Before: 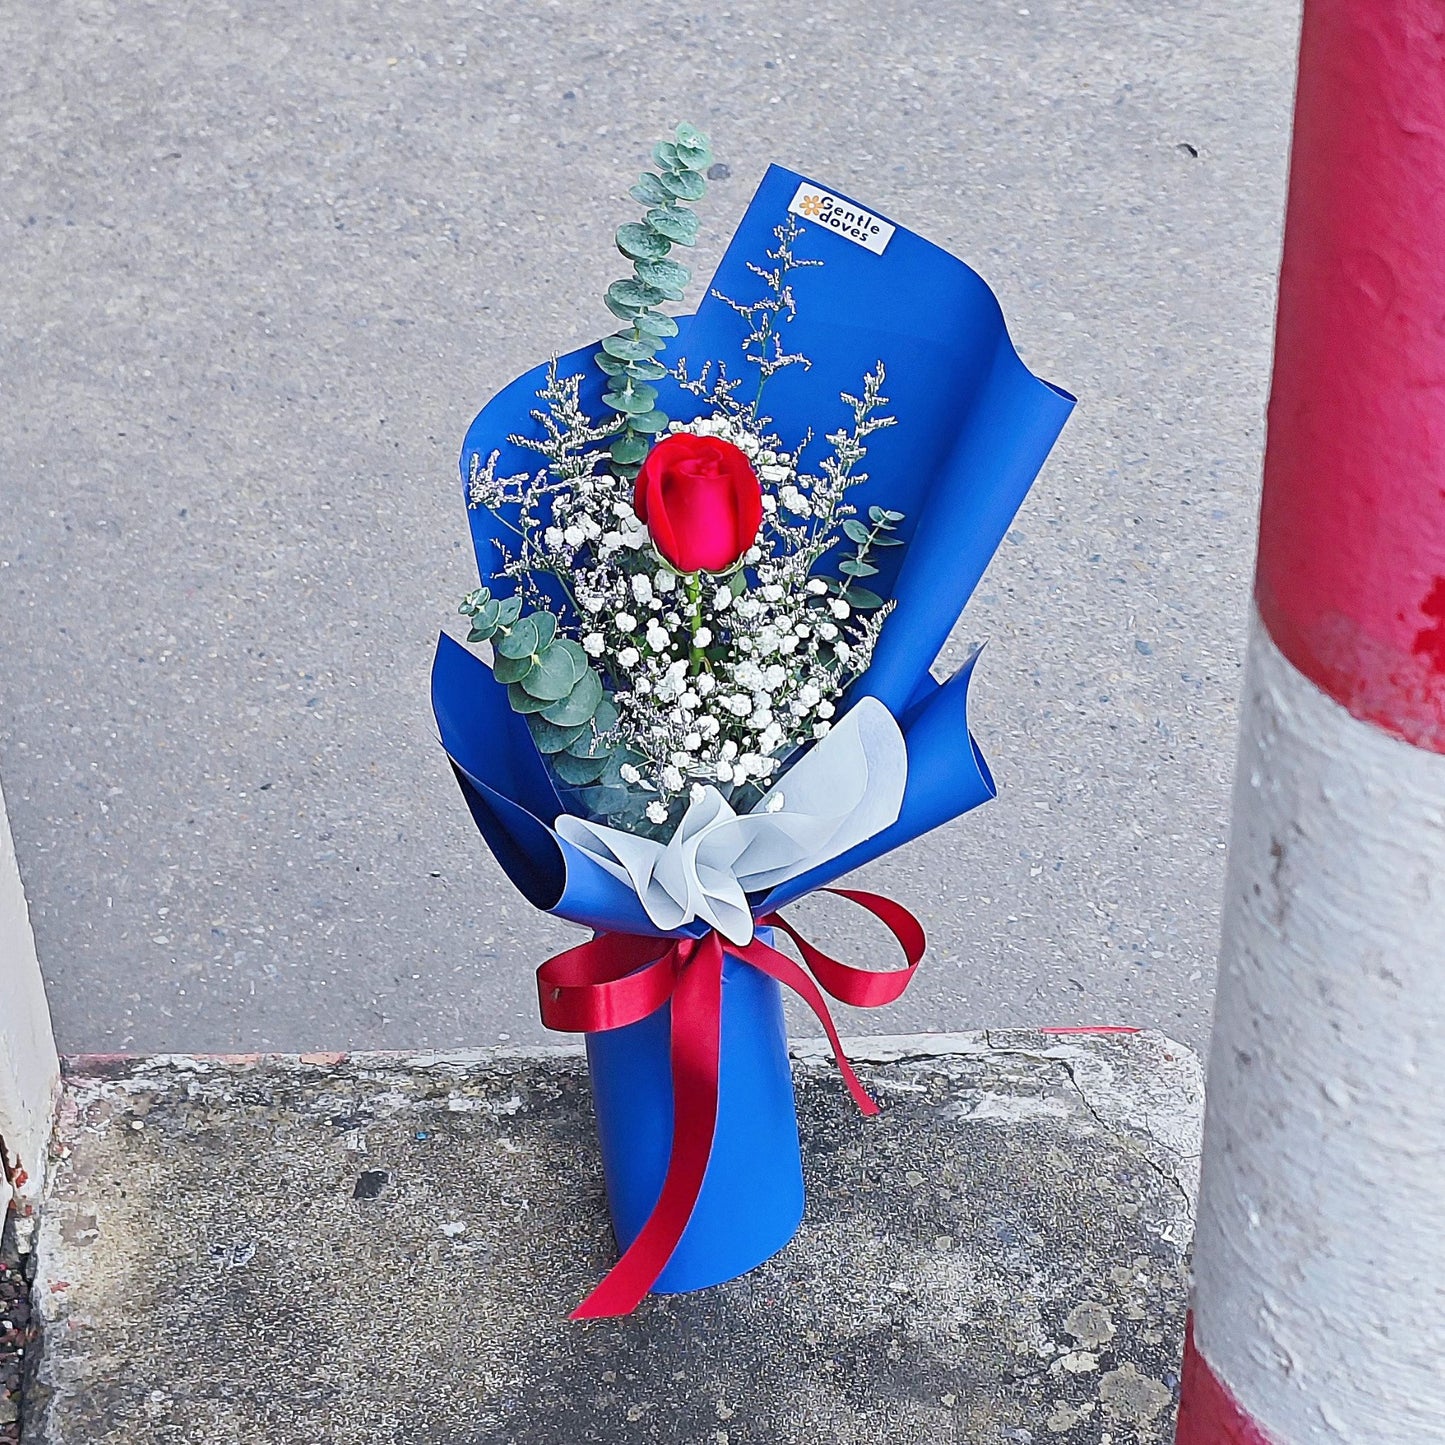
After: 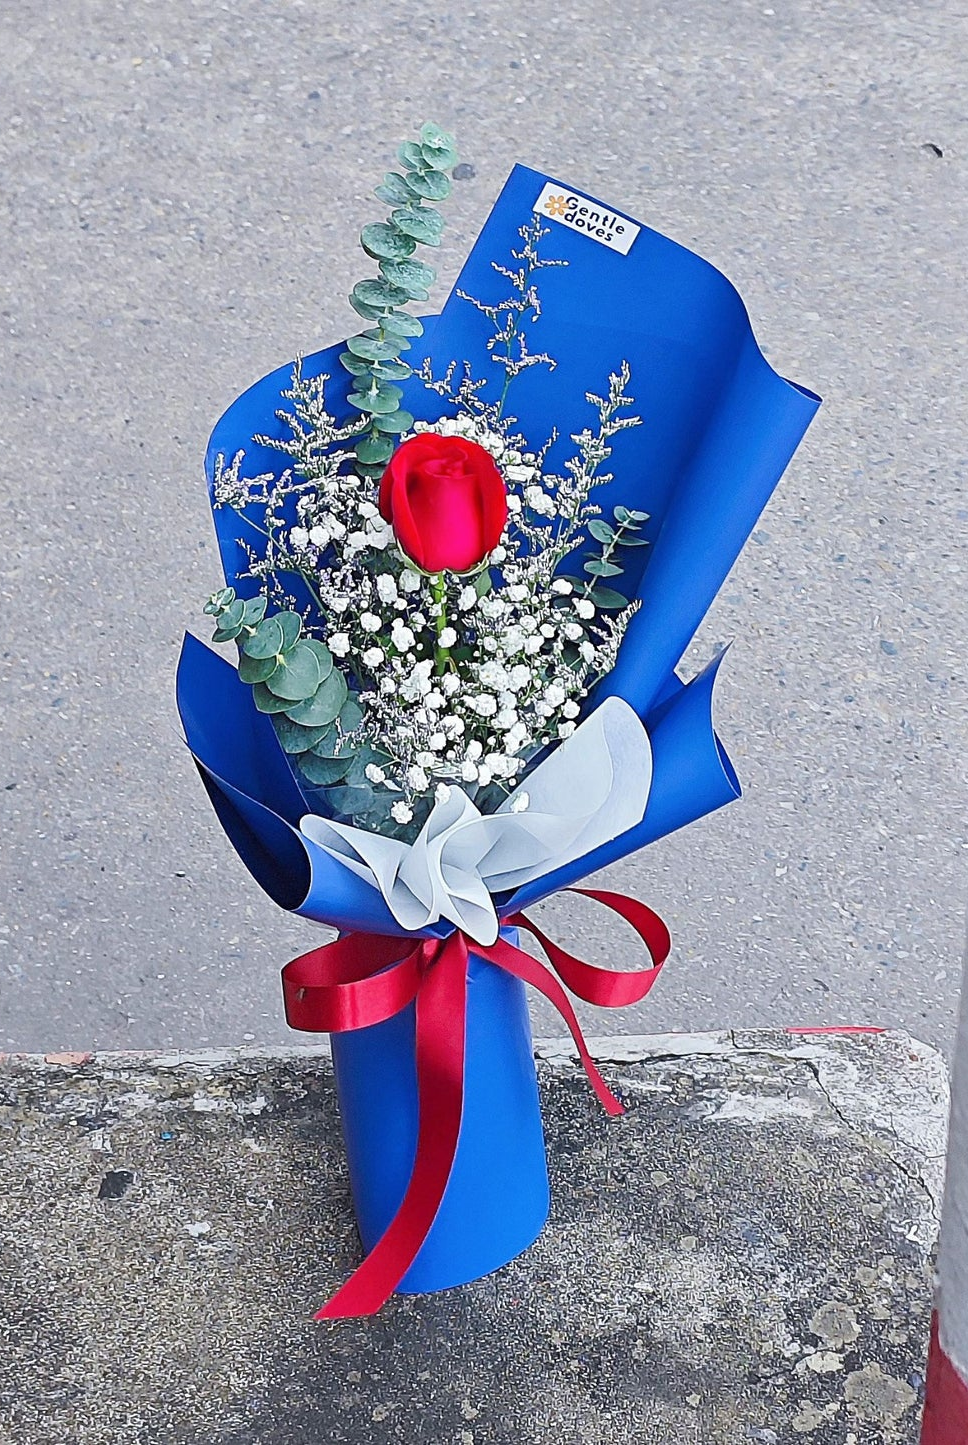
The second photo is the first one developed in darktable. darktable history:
crop and rotate: left 17.701%, right 15.308%
